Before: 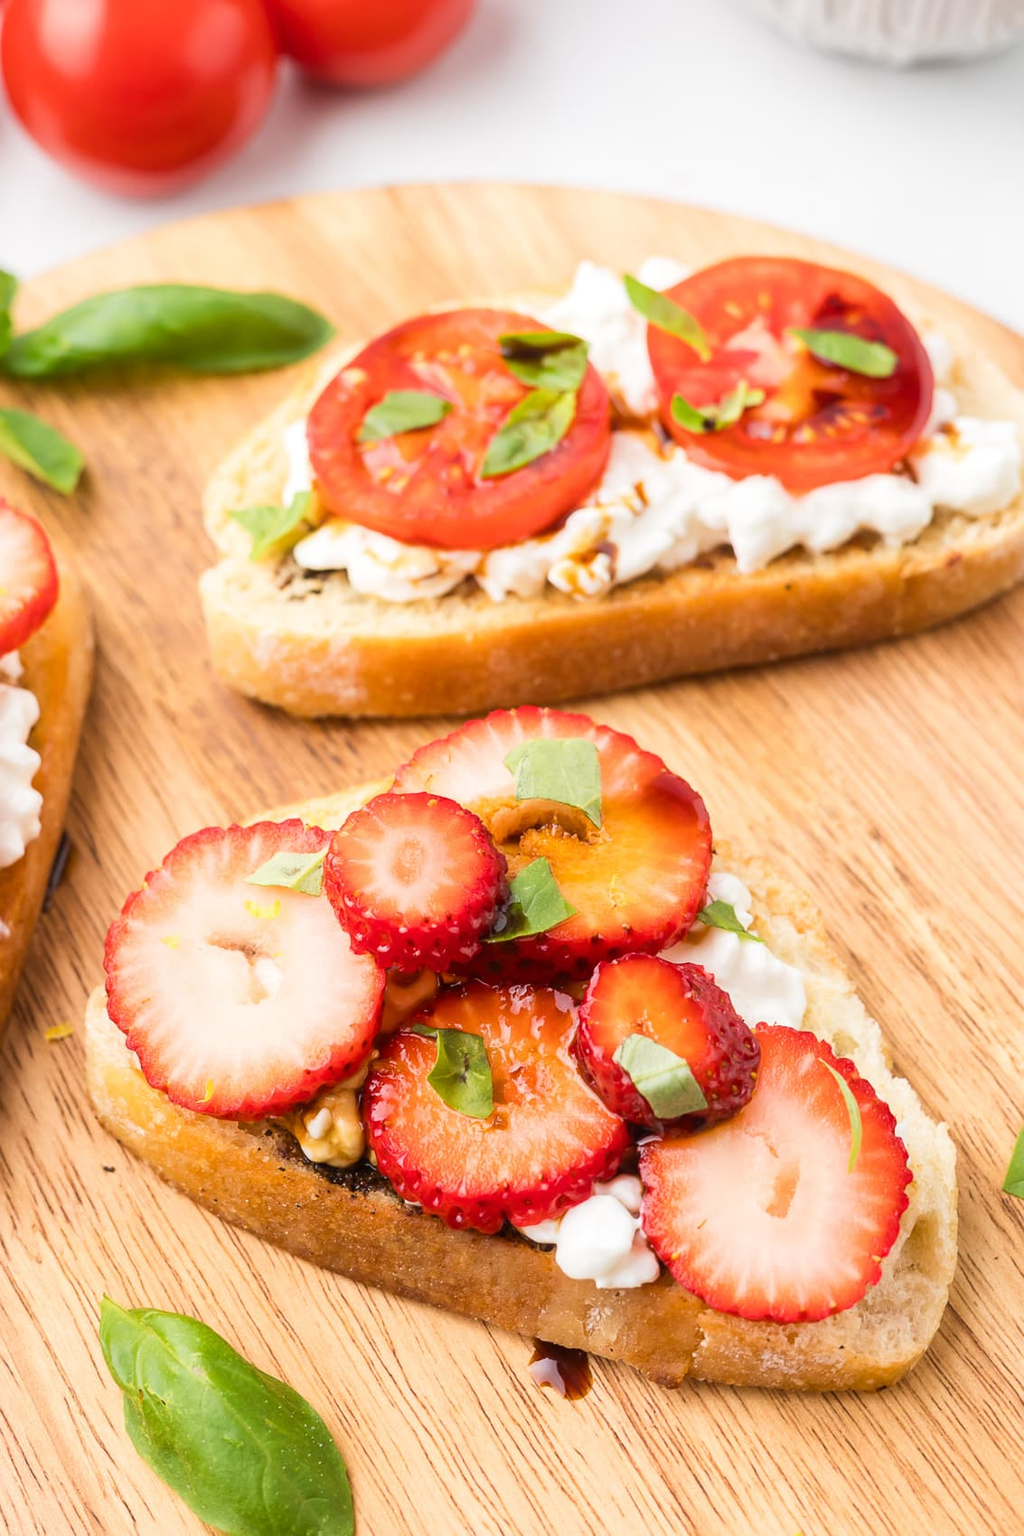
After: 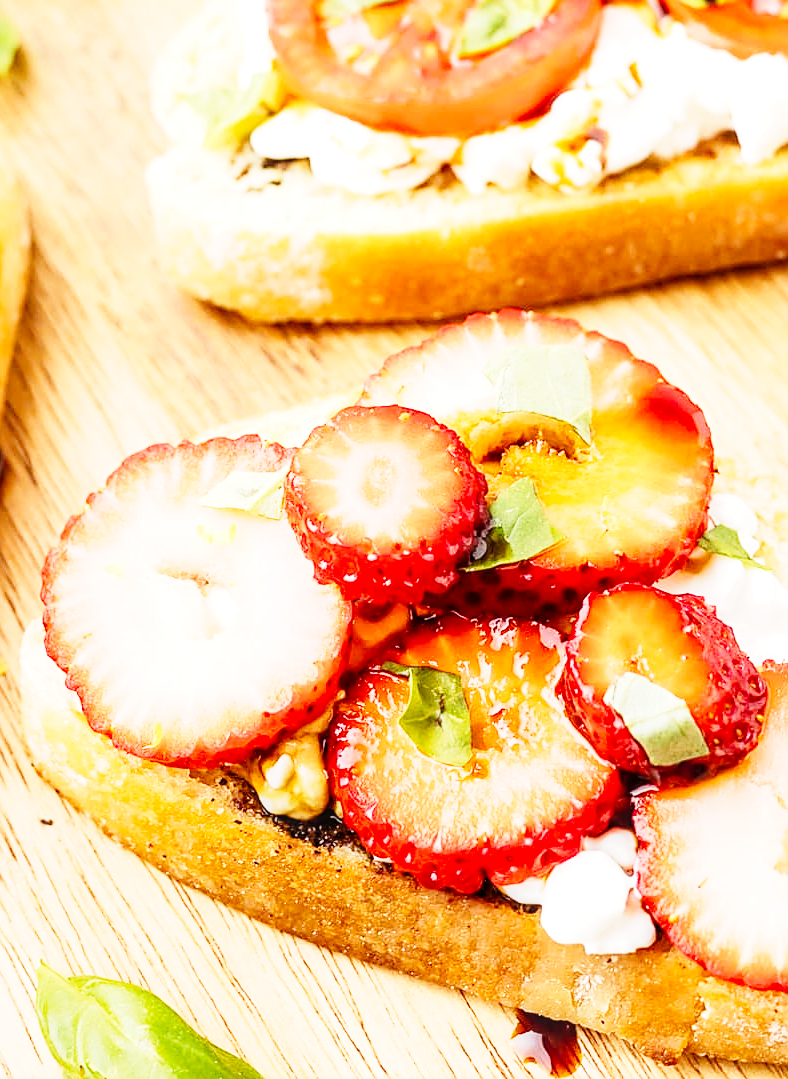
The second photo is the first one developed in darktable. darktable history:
crop: left 6.575%, top 27.779%, right 23.806%, bottom 8.698%
sharpen: on, module defaults
local contrast: on, module defaults
base curve: curves: ch0 [(0, 0) (0, 0.001) (0.001, 0.001) (0.004, 0.002) (0.007, 0.004) (0.015, 0.013) (0.033, 0.045) (0.052, 0.096) (0.075, 0.17) (0.099, 0.241) (0.163, 0.42) (0.219, 0.55) (0.259, 0.616) (0.327, 0.722) (0.365, 0.765) (0.522, 0.873) (0.547, 0.881) (0.689, 0.919) (0.826, 0.952) (1, 1)], preserve colors none
